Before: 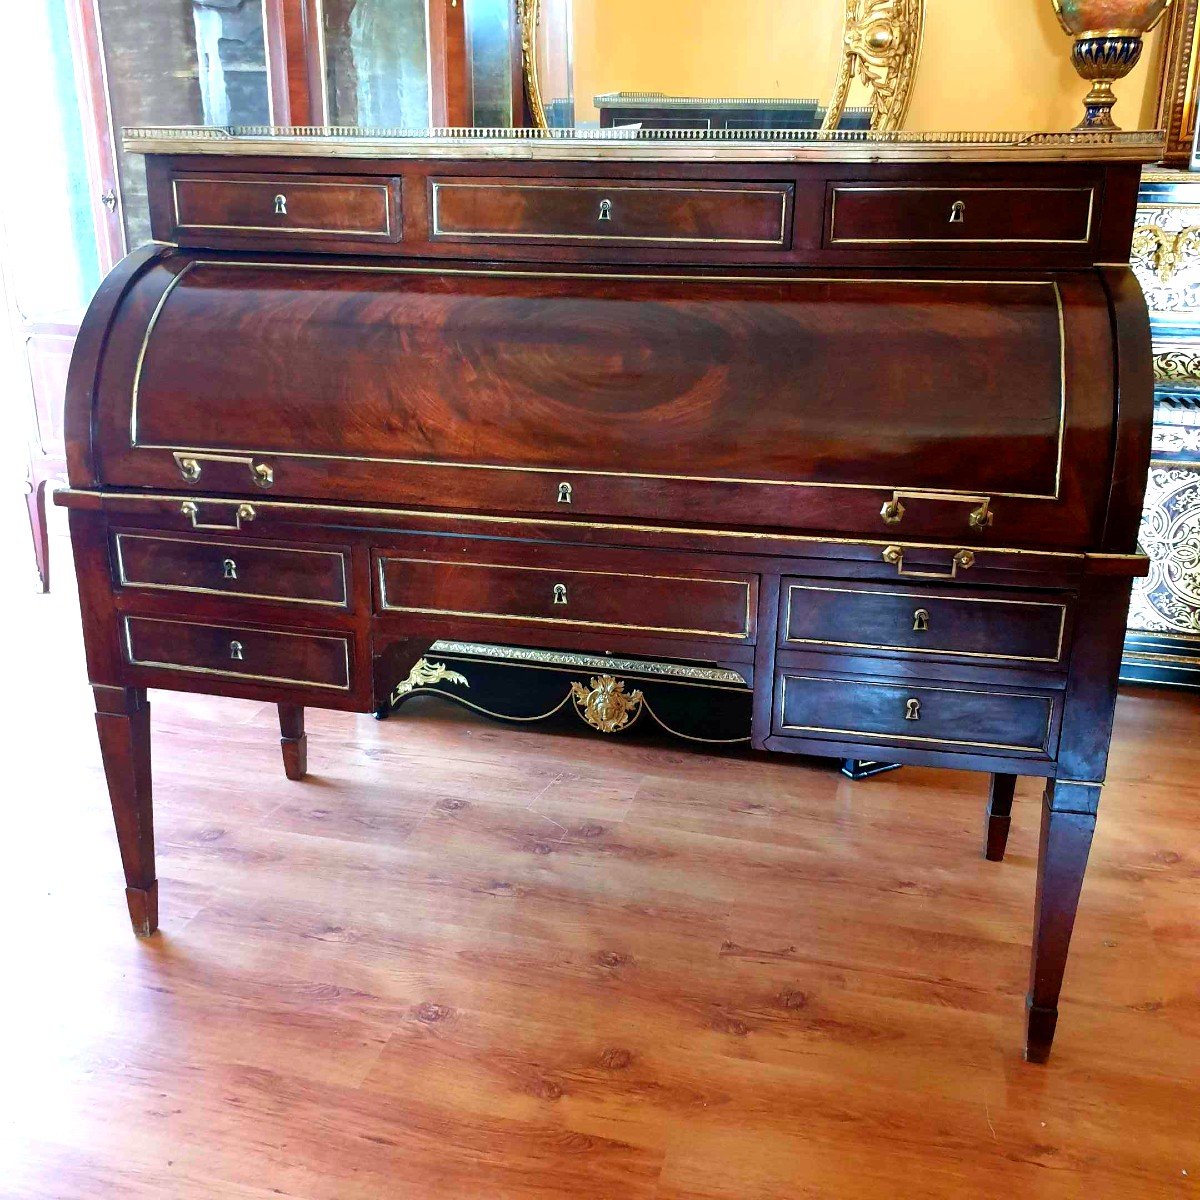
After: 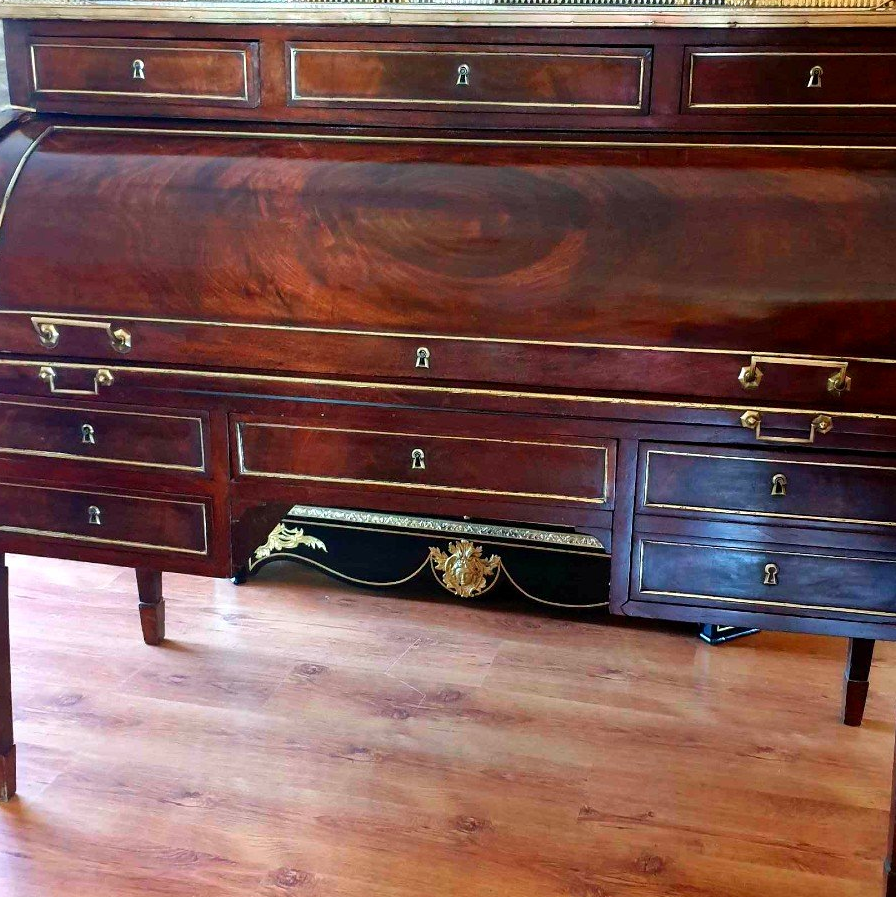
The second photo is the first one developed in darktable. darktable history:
contrast brightness saturation: contrast 0.053
crop and rotate: left 11.837%, top 11.328%, right 13.426%, bottom 13.878%
